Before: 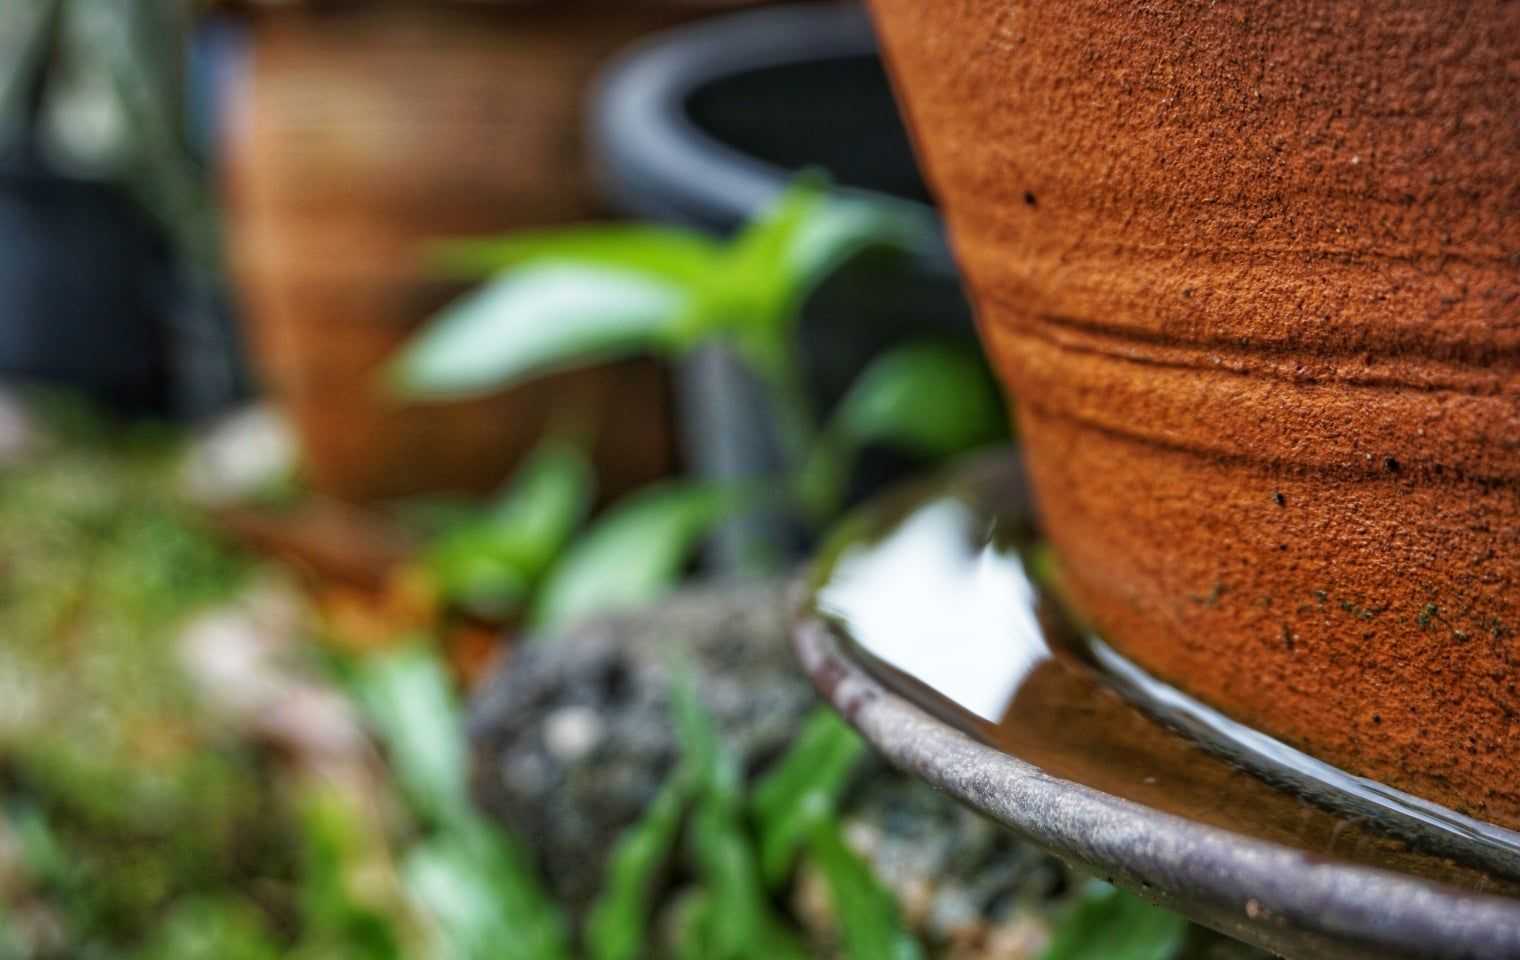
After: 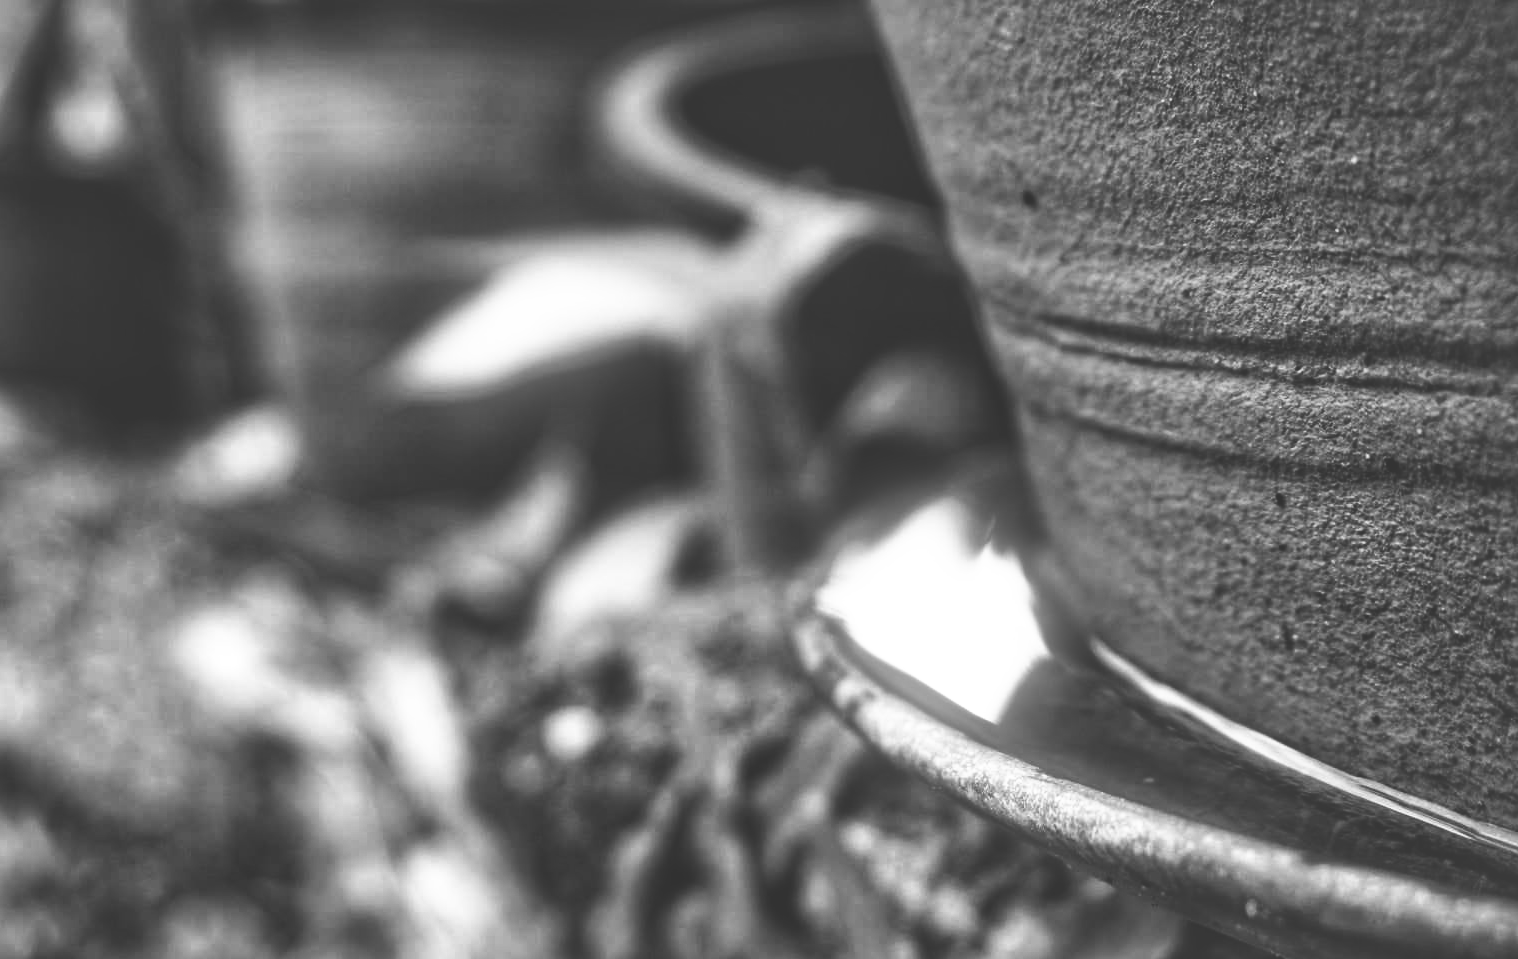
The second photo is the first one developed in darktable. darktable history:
crop and rotate: left 0.126%
monochrome: on, module defaults
bloom: size 9%, threshold 100%, strength 7%
local contrast: mode bilateral grid, contrast 20, coarseness 50, detail 120%, midtone range 0.2
base curve: curves: ch0 [(0, 0.036) (0.007, 0.037) (0.604, 0.887) (1, 1)], preserve colors none
shadows and highlights: radius 264.75, soften with gaussian
